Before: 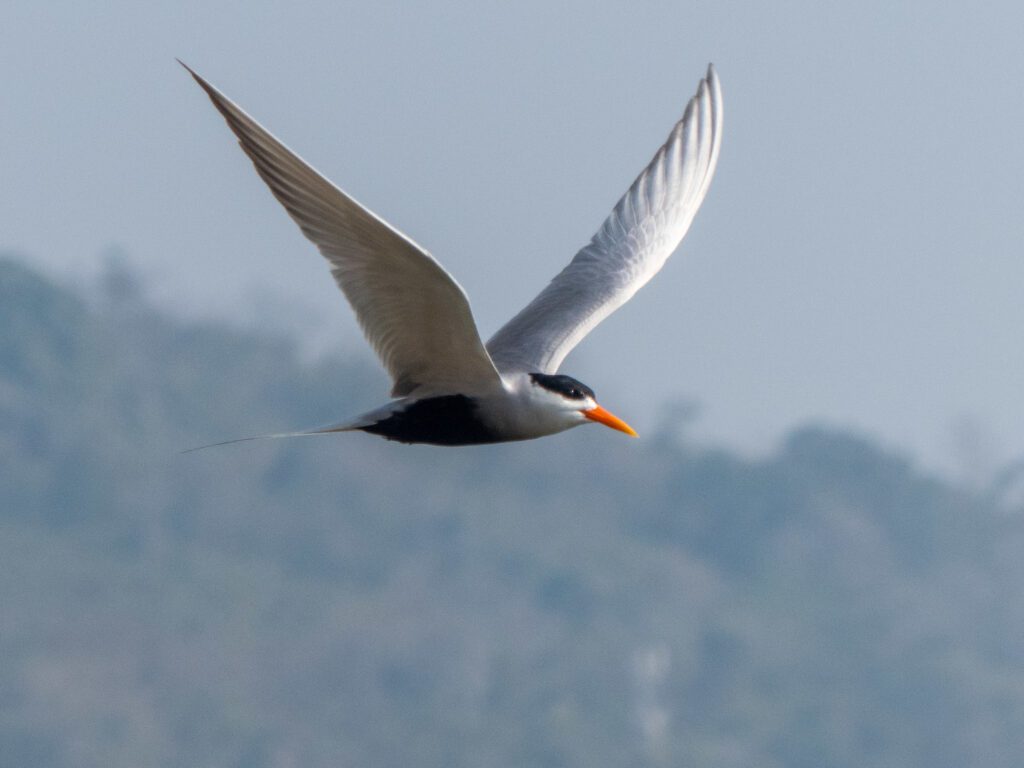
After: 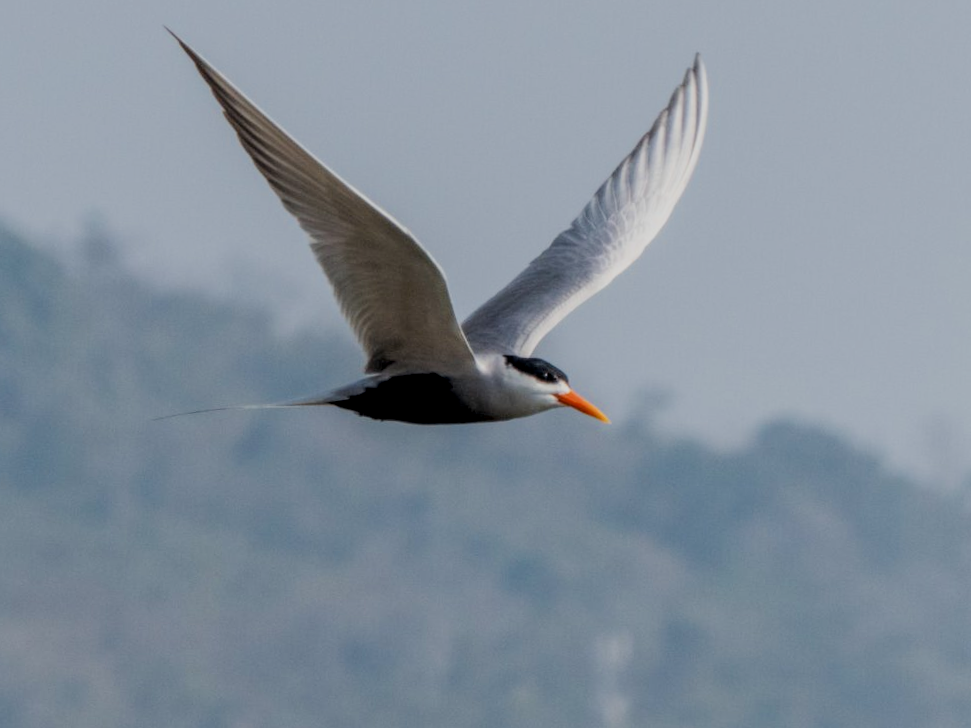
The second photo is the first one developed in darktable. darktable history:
crop and rotate: angle -2.38°
filmic rgb: black relative exposure -6.98 EV, white relative exposure 5.63 EV, hardness 2.86
local contrast: on, module defaults
